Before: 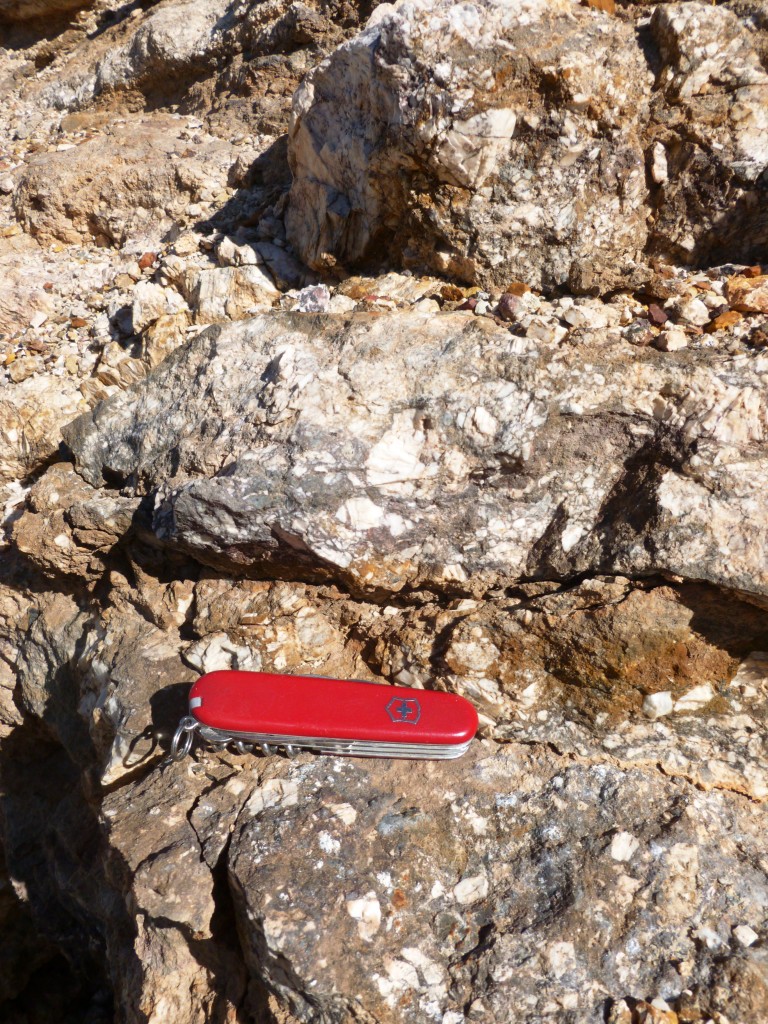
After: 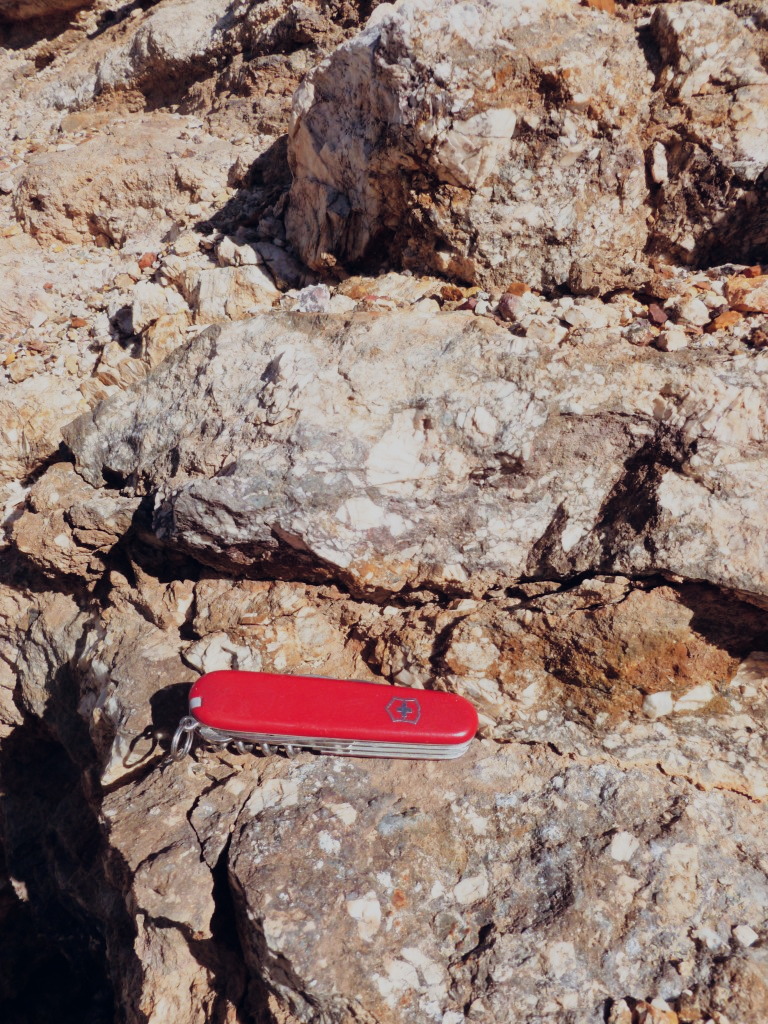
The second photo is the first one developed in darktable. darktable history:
color balance rgb: shadows lift › chroma 9.92%, shadows lift › hue 45.12°, power › luminance 3.26%, power › hue 231.93°, global offset › luminance 0.4%, global offset › chroma 0.21%, global offset › hue 255.02°
exposure: exposure 0.2 EV, compensate highlight preservation false
filmic rgb: black relative exposure -6.82 EV, white relative exposure 5.89 EV, hardness 2.71
